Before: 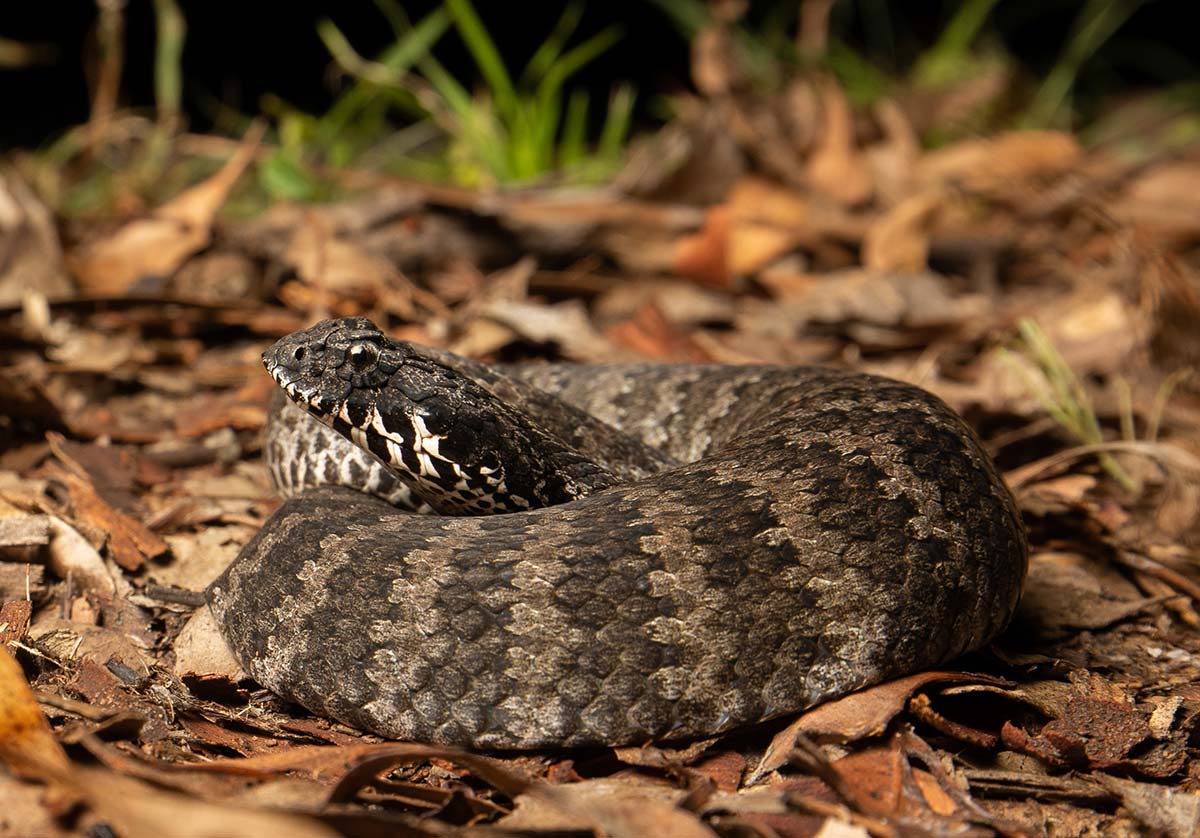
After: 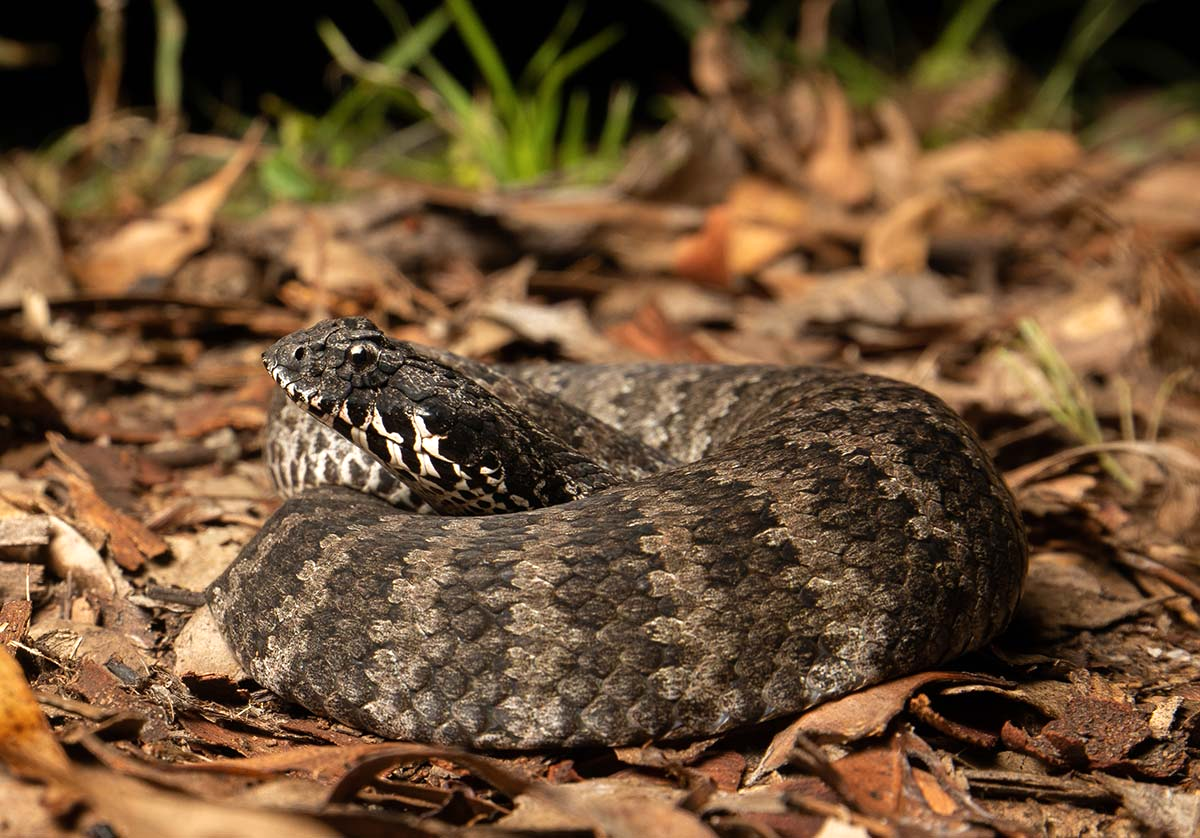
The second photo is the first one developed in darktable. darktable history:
shadows and highlights: shadows -12.77, white point adjustment 3.94, highlights 27.07
